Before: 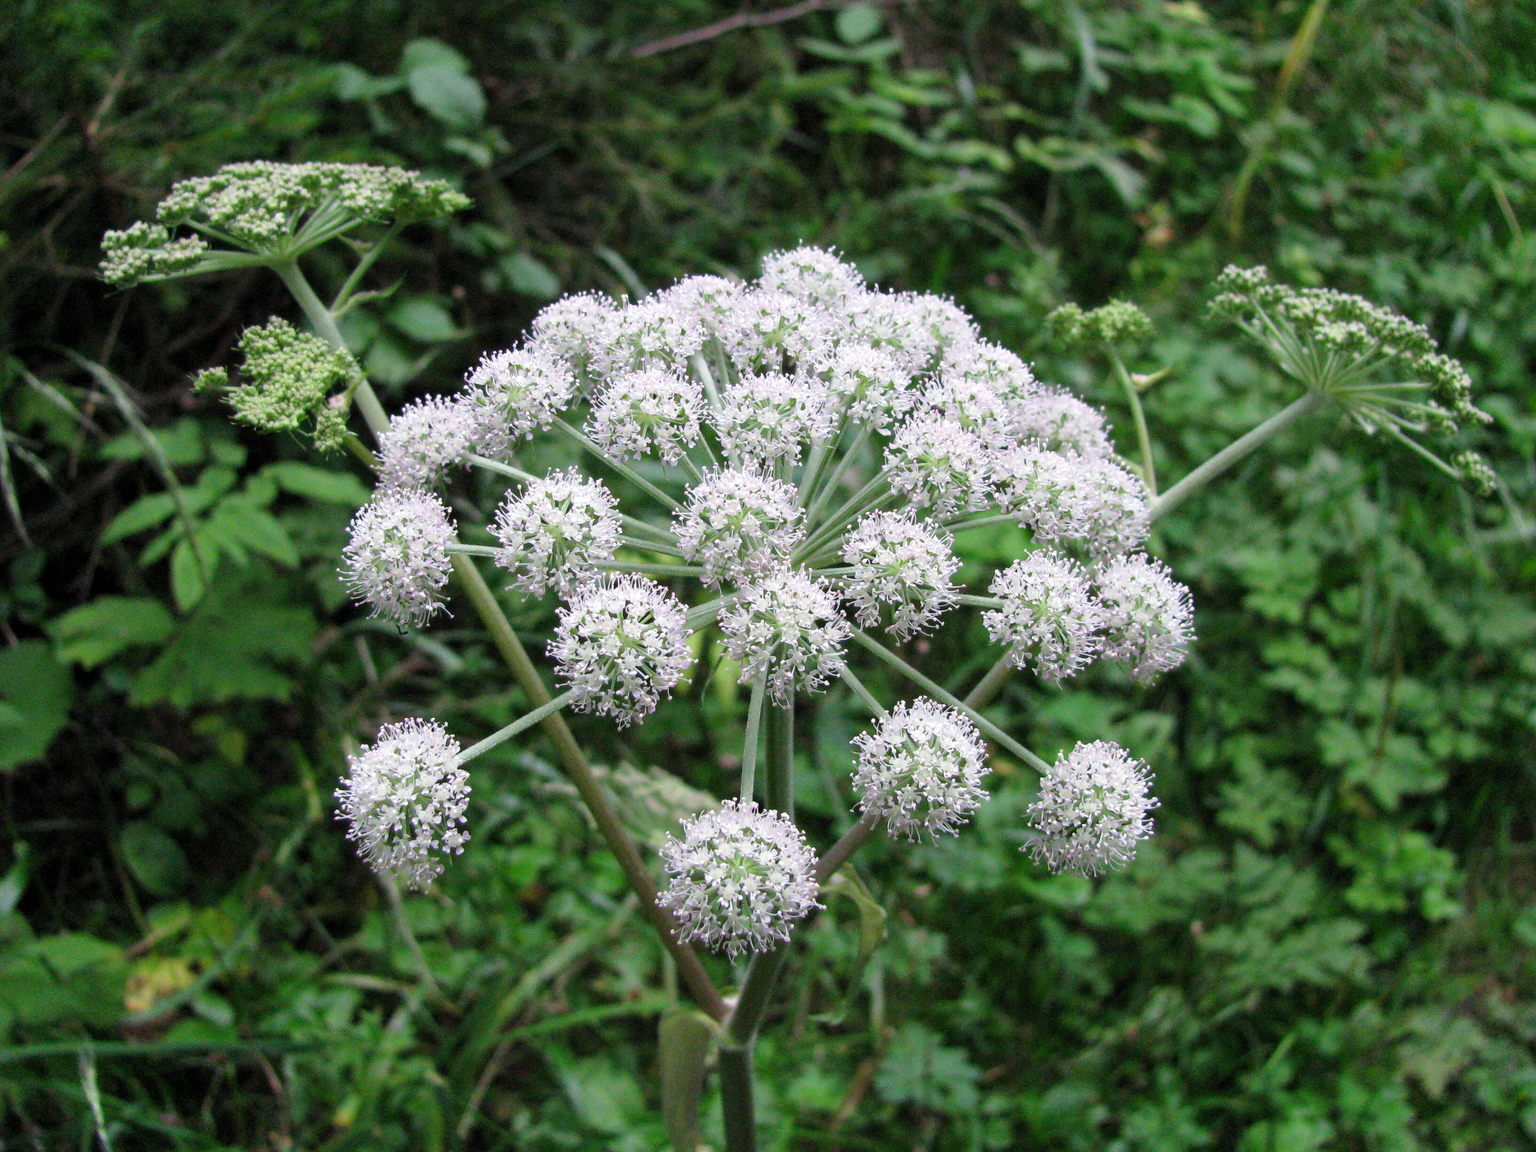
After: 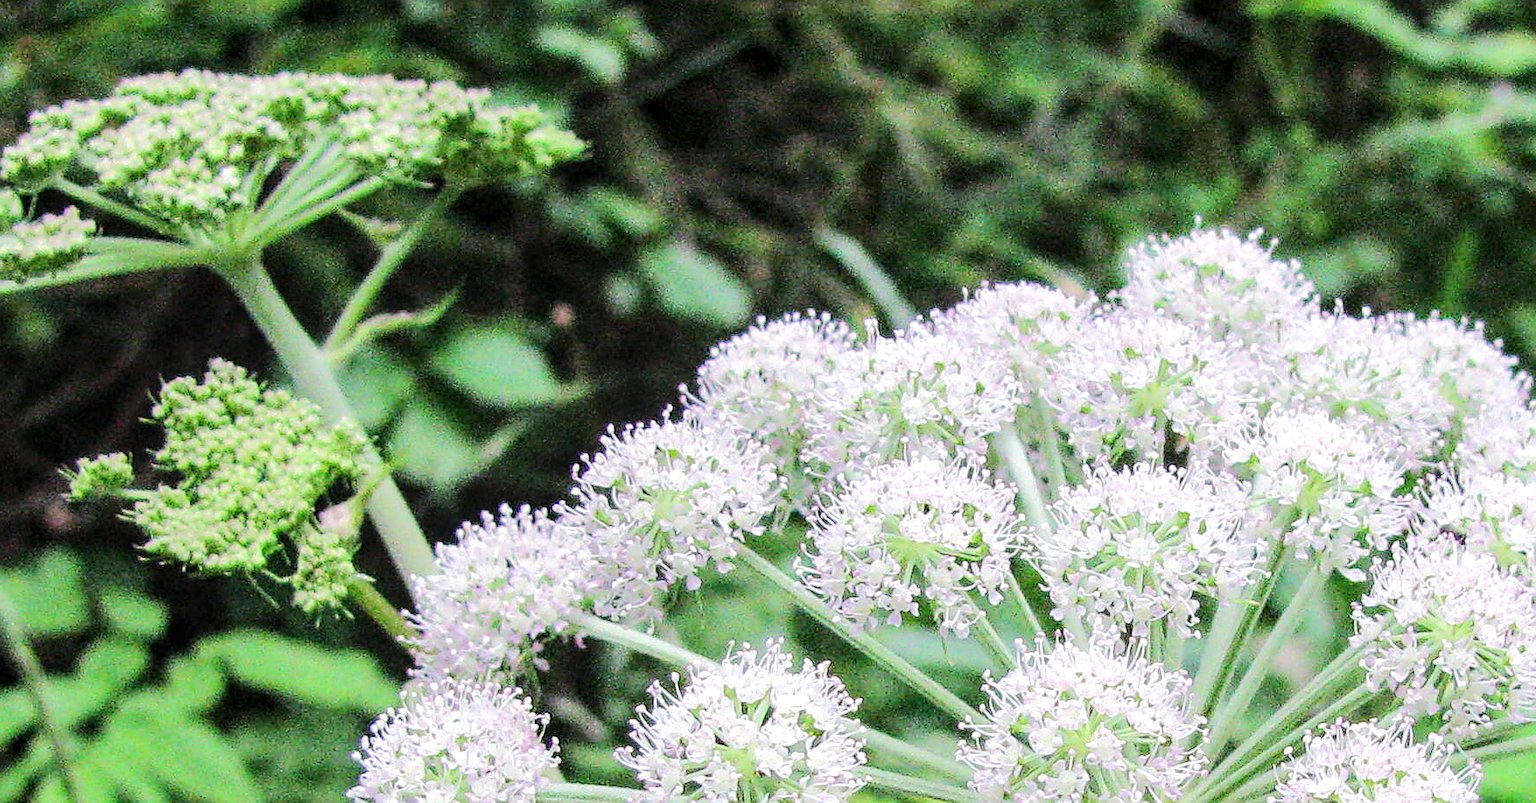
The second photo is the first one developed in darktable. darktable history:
local contrast: on, module defaults
tone equalizer: -7 EV 0.155 EV, -6 EV 0.605 EV, -5 EV 1.11 EV, -4 EV 1.36 EV, -3 EV 1.16 EV, -2 EV 0.6 EV, -1 EV 0.151 EV, edges refinement/feathering 500, mask exposure compensation -1.57 EV, preserve details no
sharpen: on, module defaults
crop: left 10.193%, top 10.666%, right 35.992%, bottom 51.757%
